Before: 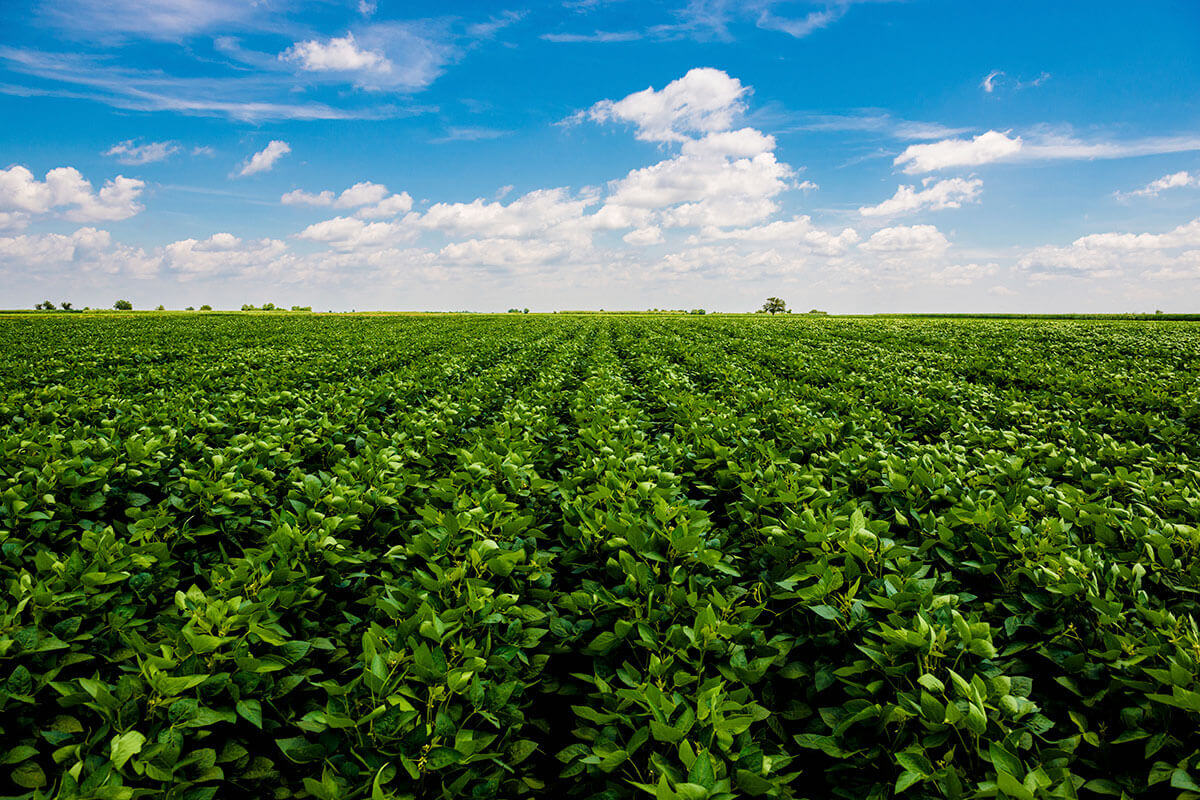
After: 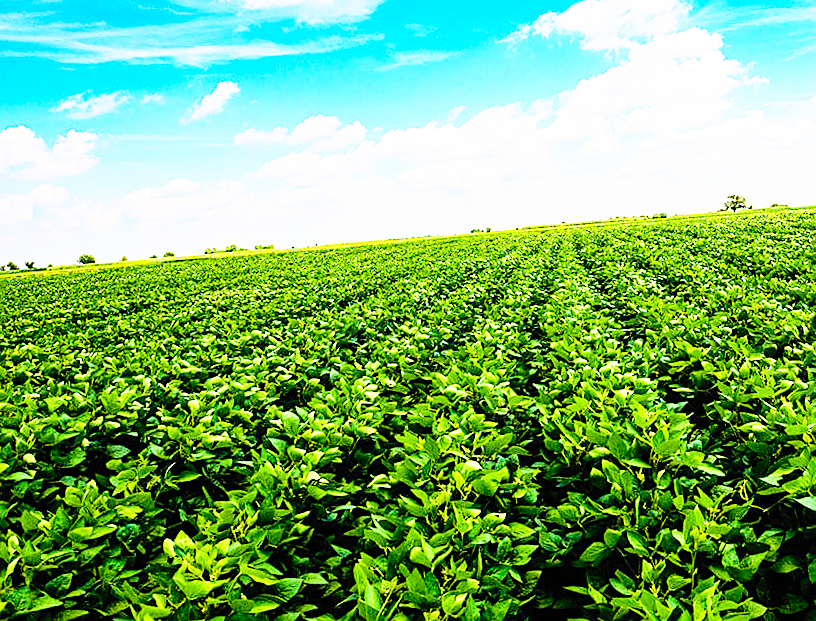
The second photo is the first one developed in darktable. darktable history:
base curve: curves: ch0 [(0, 0) (0.012, 0.01) (0.073, 0.168) (0.31, 0.711) (0.645, 0.957) (1, 1)], preserve colors none
sharpen: on, module defaults
contrast brightness saturation: contrast 0.2, brightness 0.16, saturation 0.22
rotate and perspective: rotation -5°, crop left 0.05, crop right 0.952, crop top 0.11, crop bottom 0.89
crop: top 5.803%, right 27.864%, bottom 5.804%
